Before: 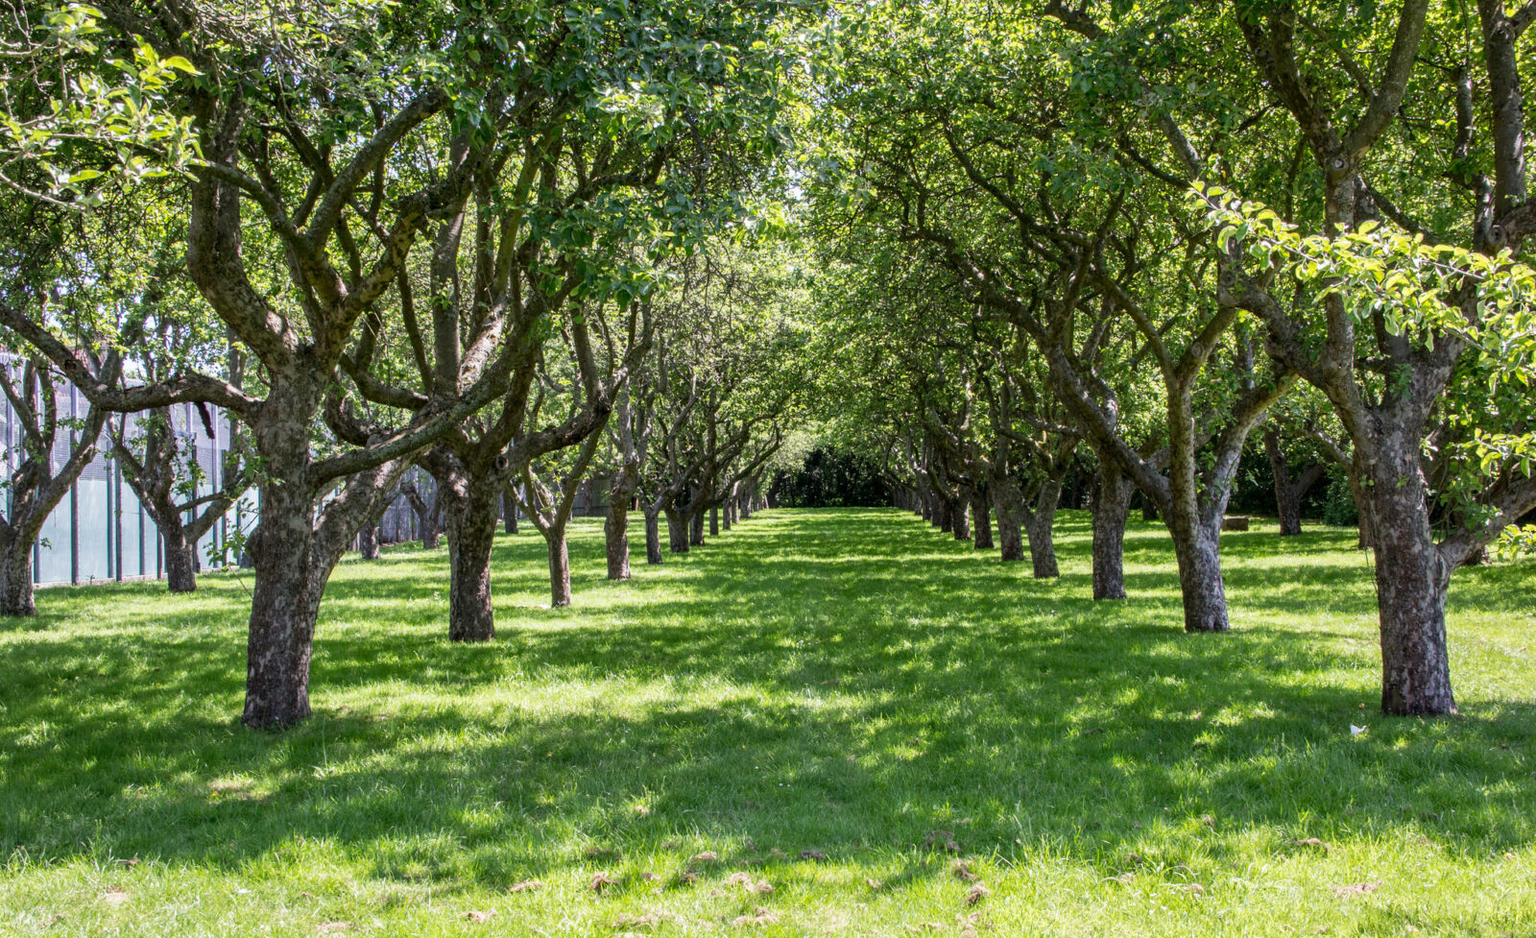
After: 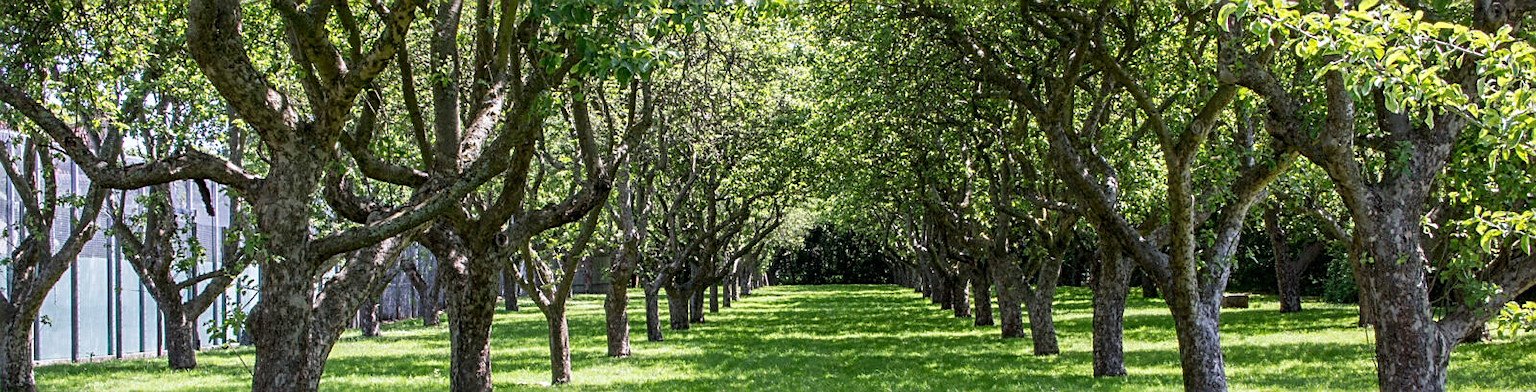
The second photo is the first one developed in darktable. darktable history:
tone equalizer: on, module defaults
white balance: red 0.986, blue 1.01
sharpen: on, module defaults
crop and rotate: top 23.84%, bottom 34.294%
